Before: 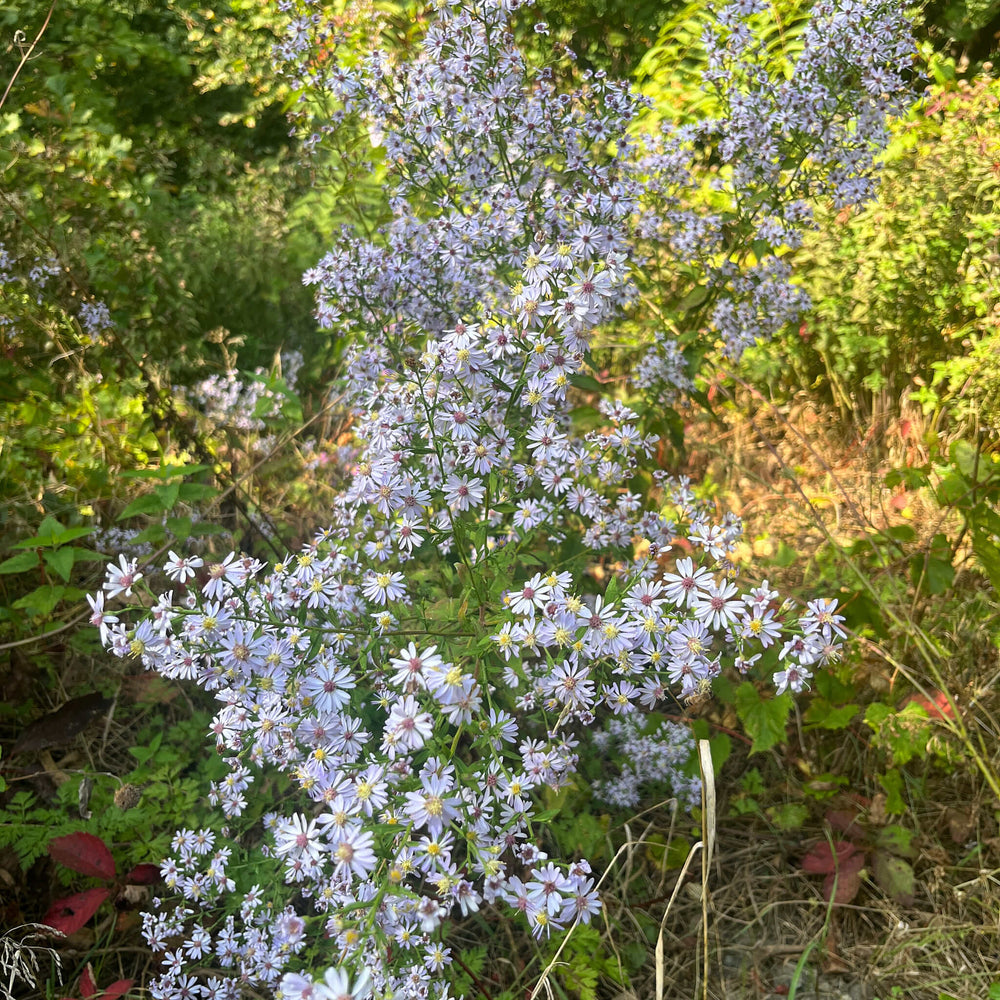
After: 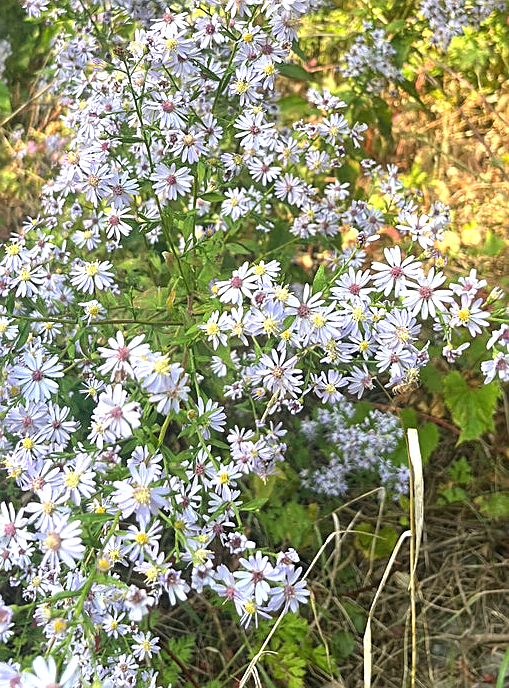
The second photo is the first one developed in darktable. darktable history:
exposure: black level correction -0.002, exposure 0.54 EV, compensate highlight preservation false
crop and rotate: left 29.237%, top 31.152%, right 19.807%
sharpen: on, module defaults
